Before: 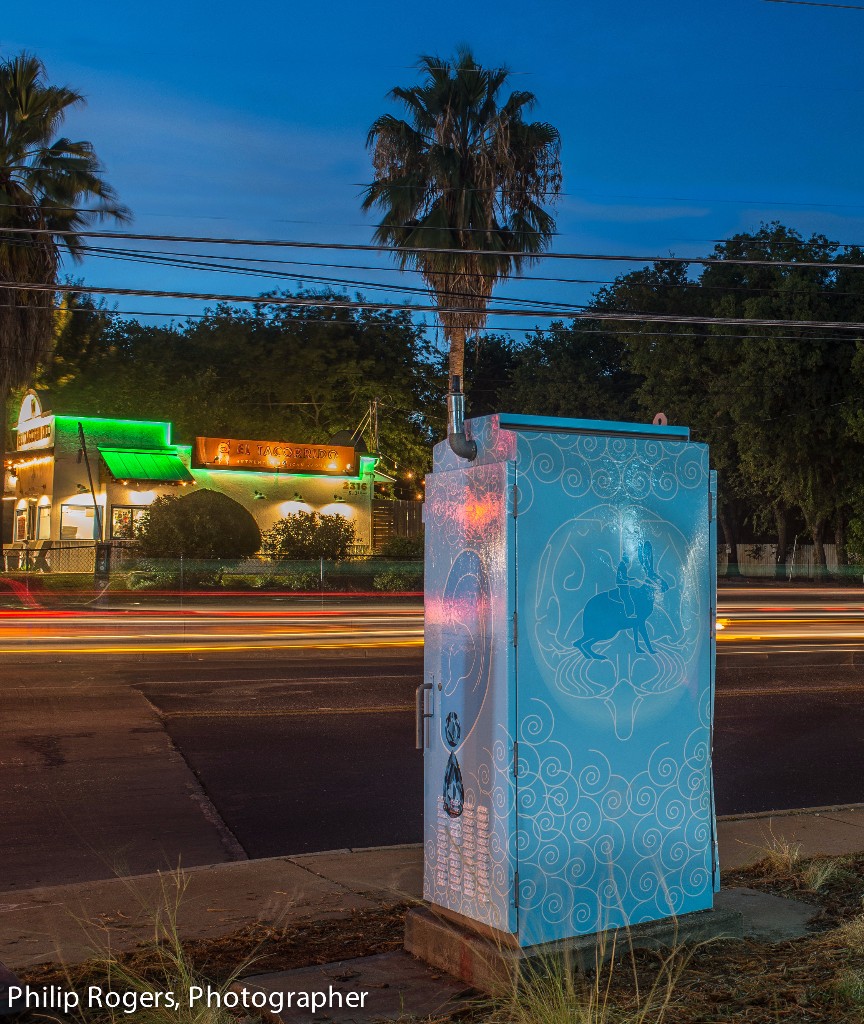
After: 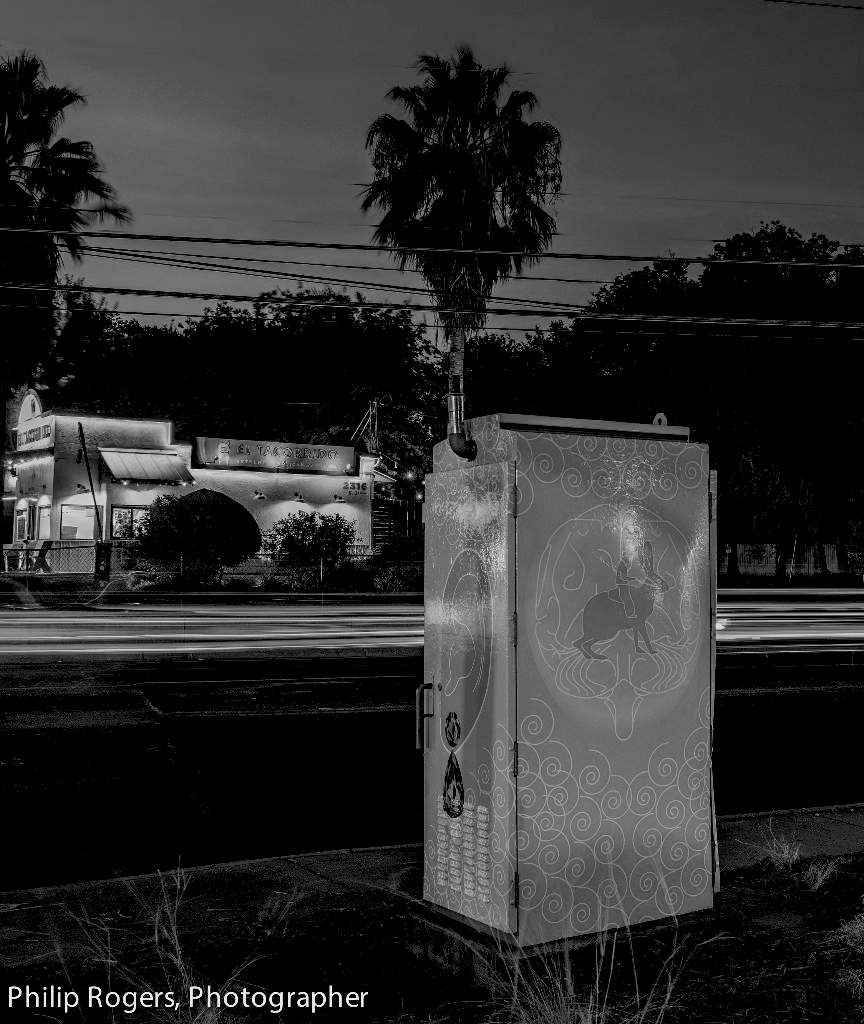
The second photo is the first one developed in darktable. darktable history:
exposure: black level correction 0.046, exposure -0.228 EV, compensate highlight preservation false
monochrome: on, module defaults
